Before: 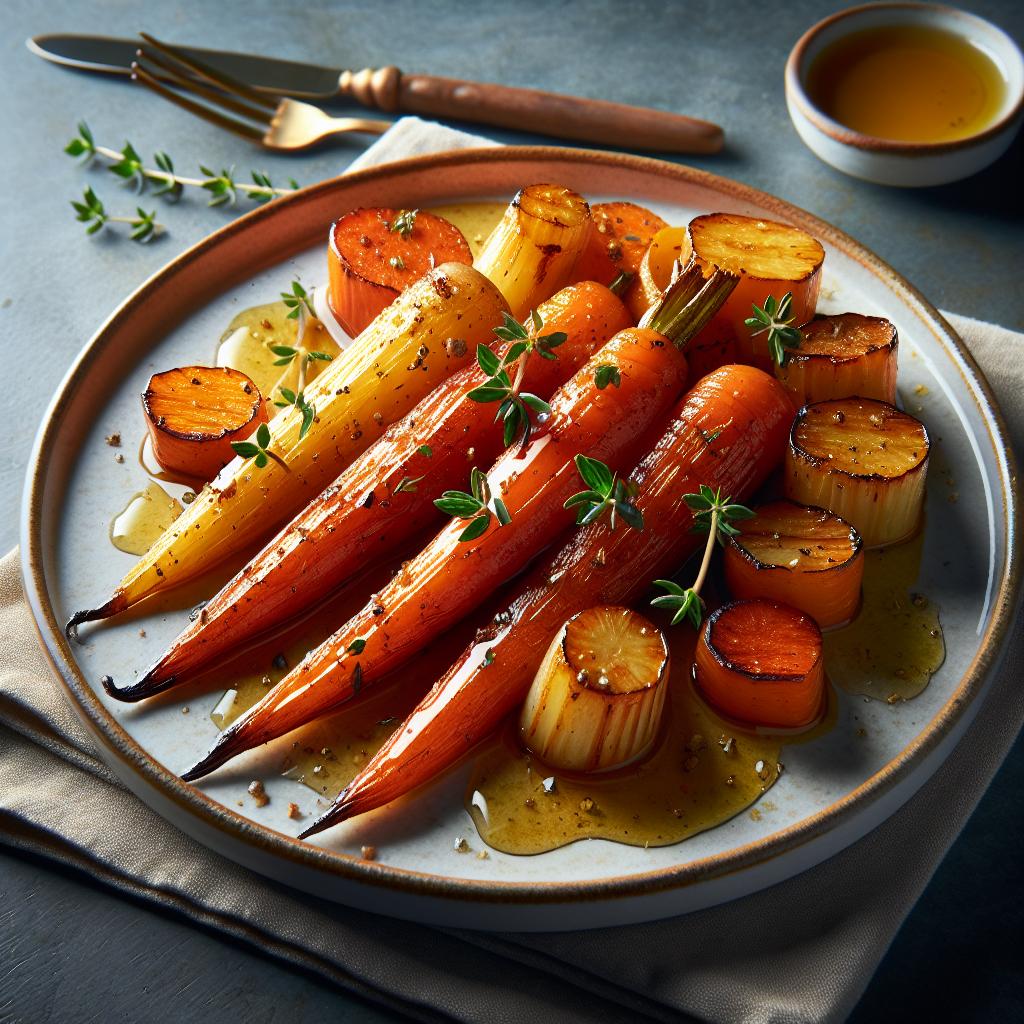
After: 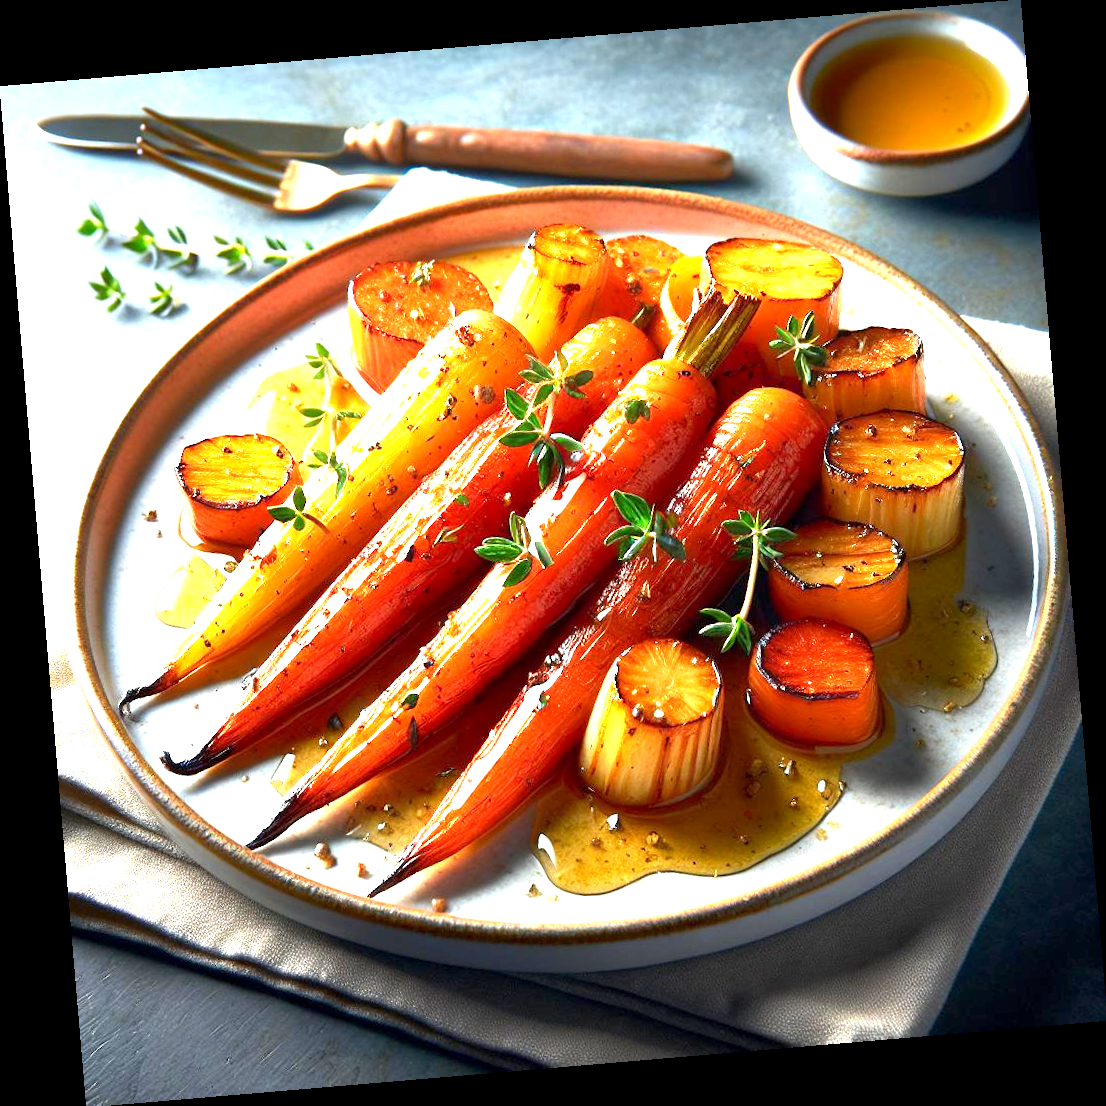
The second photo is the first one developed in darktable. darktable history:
rotate and perspective: rotation -4.86°, automatic cropping off
exposure: black level correction 0.001, exposure 1.735 EV, compensate highlight preservation false
